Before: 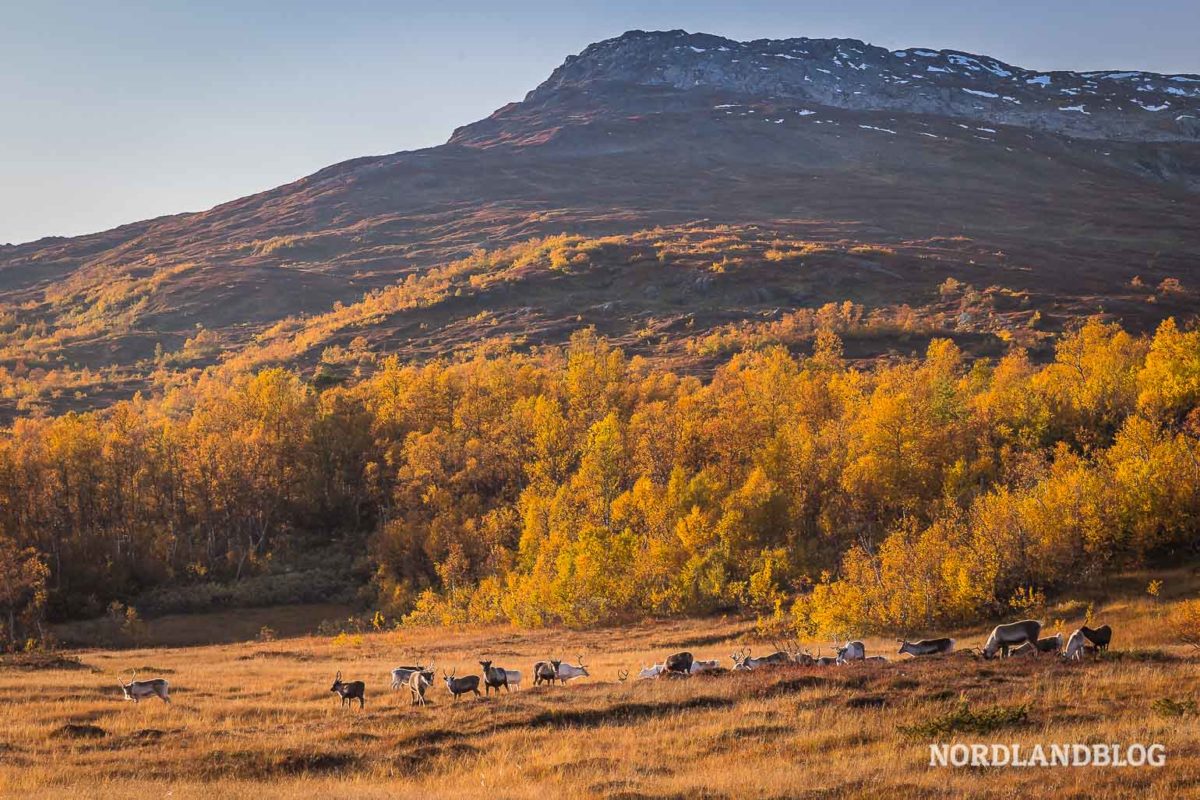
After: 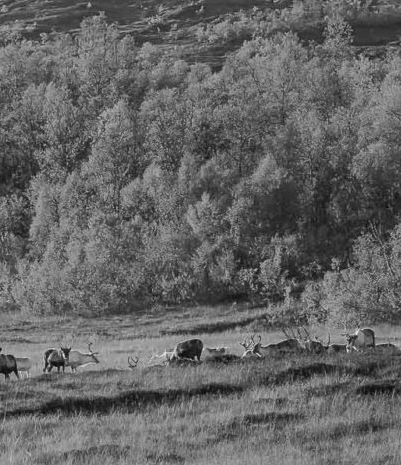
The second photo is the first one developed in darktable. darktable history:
crop: left 40.854%, top 39.132%, right 25.721%, bottom 2.712%
color calibration: output gray [0.21, 0.42, 0.37, 0], illuminant as shot in camera, x 0.358, y 0.373, temperature 4628.91 K
